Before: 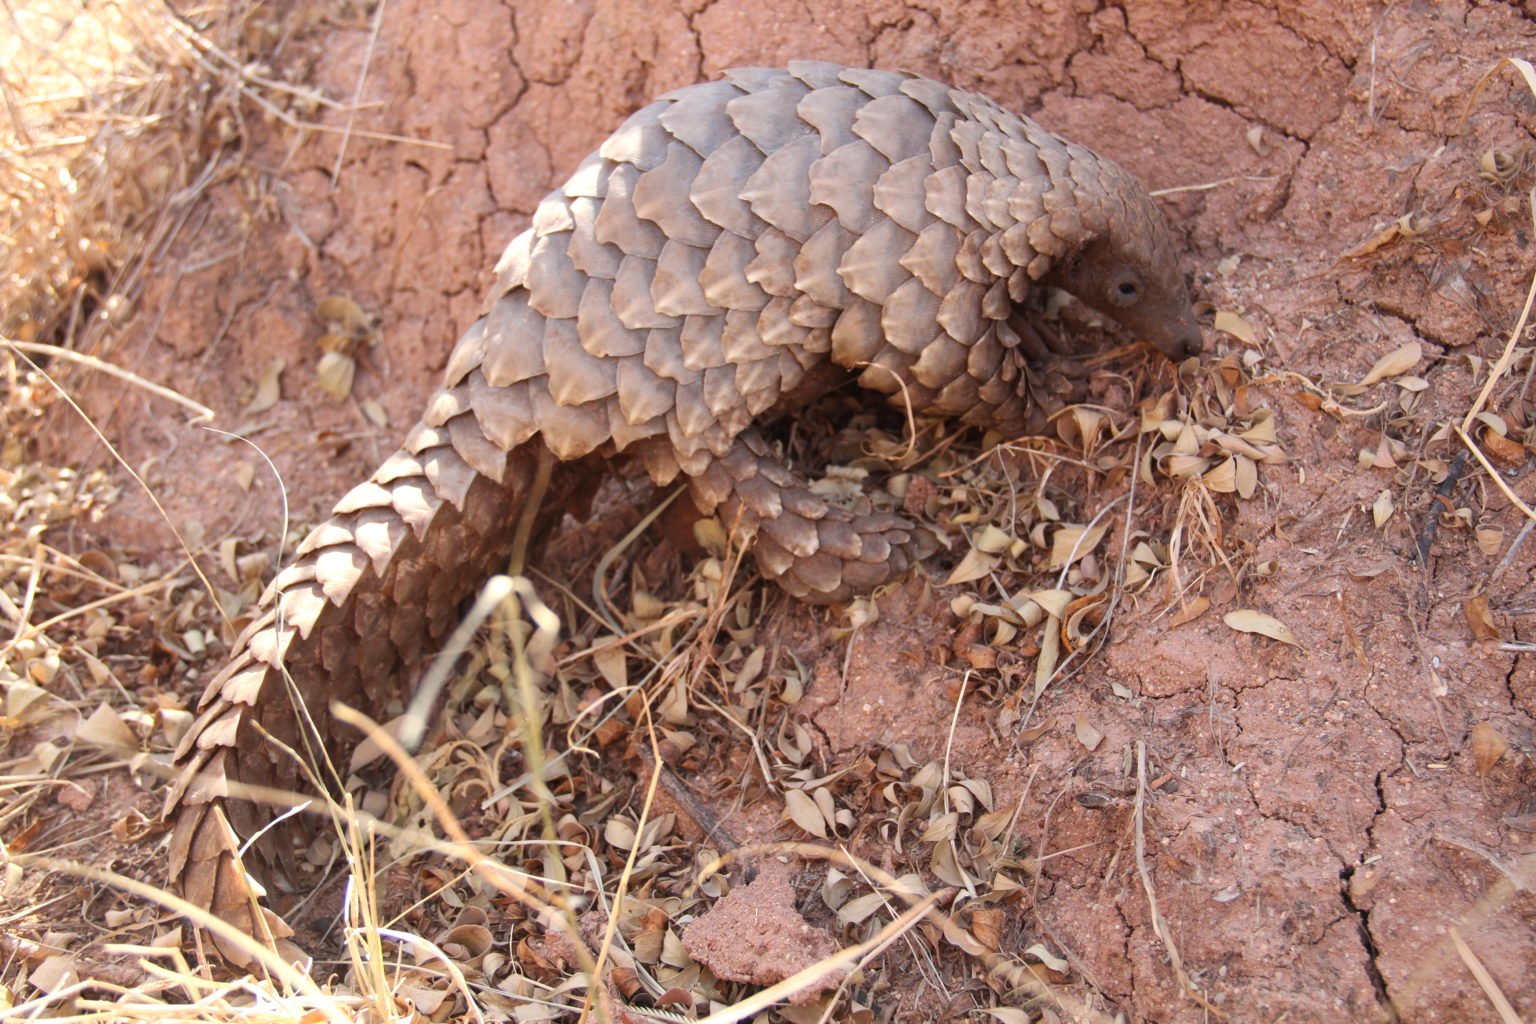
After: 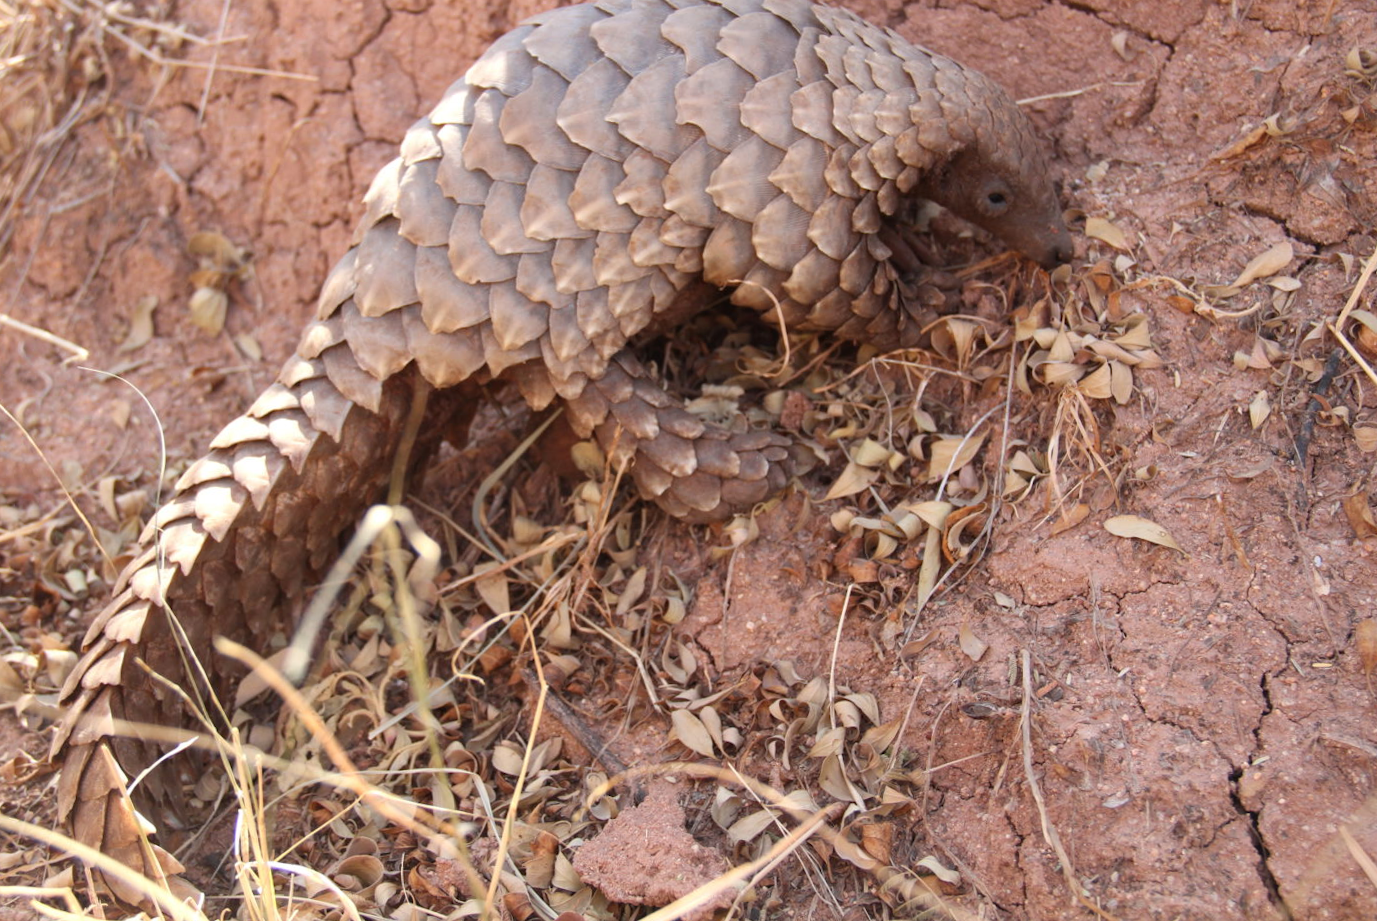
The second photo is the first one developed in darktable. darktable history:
crop and rotate: angle 1.87°, left 5.992%, top 5.678%
